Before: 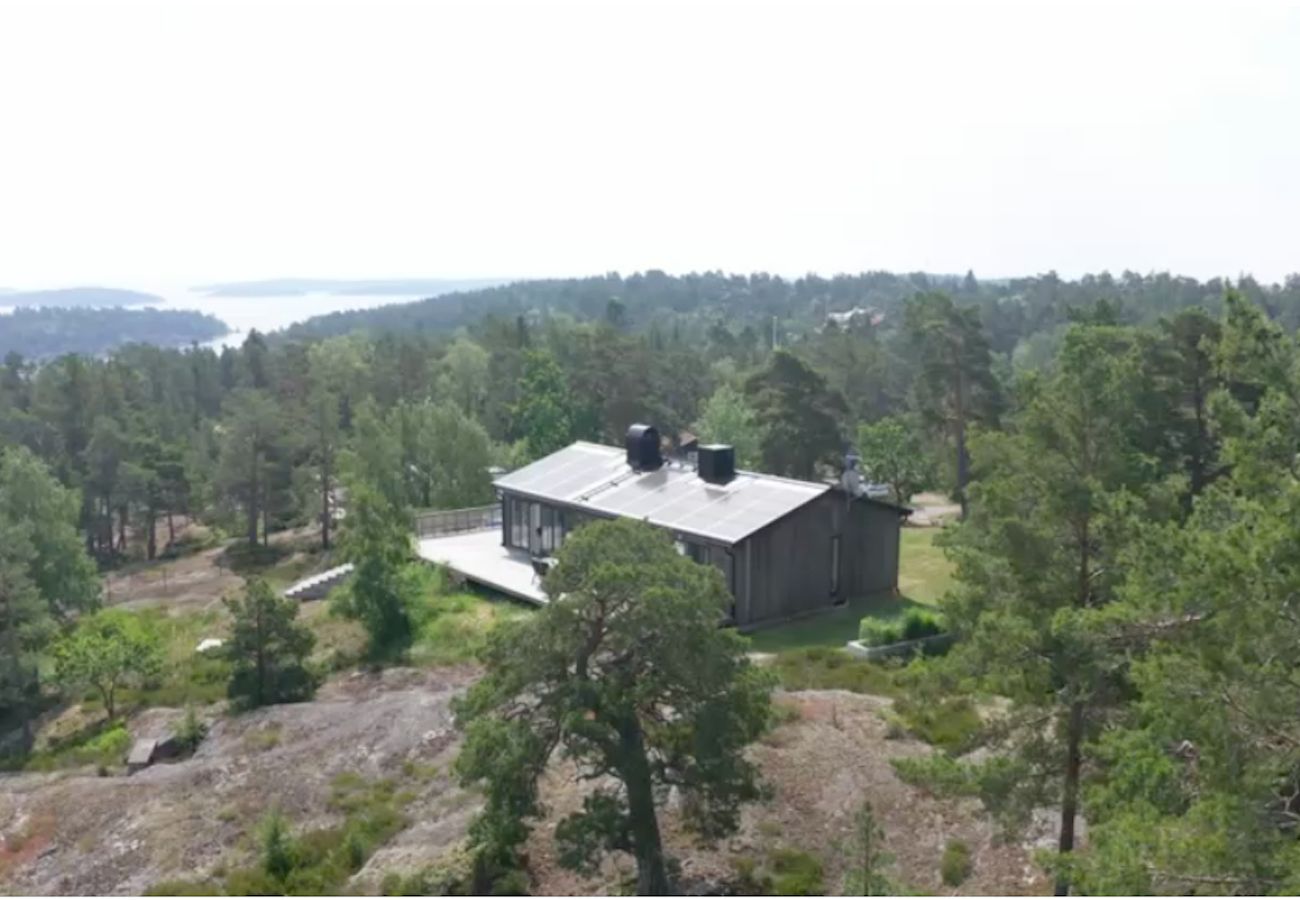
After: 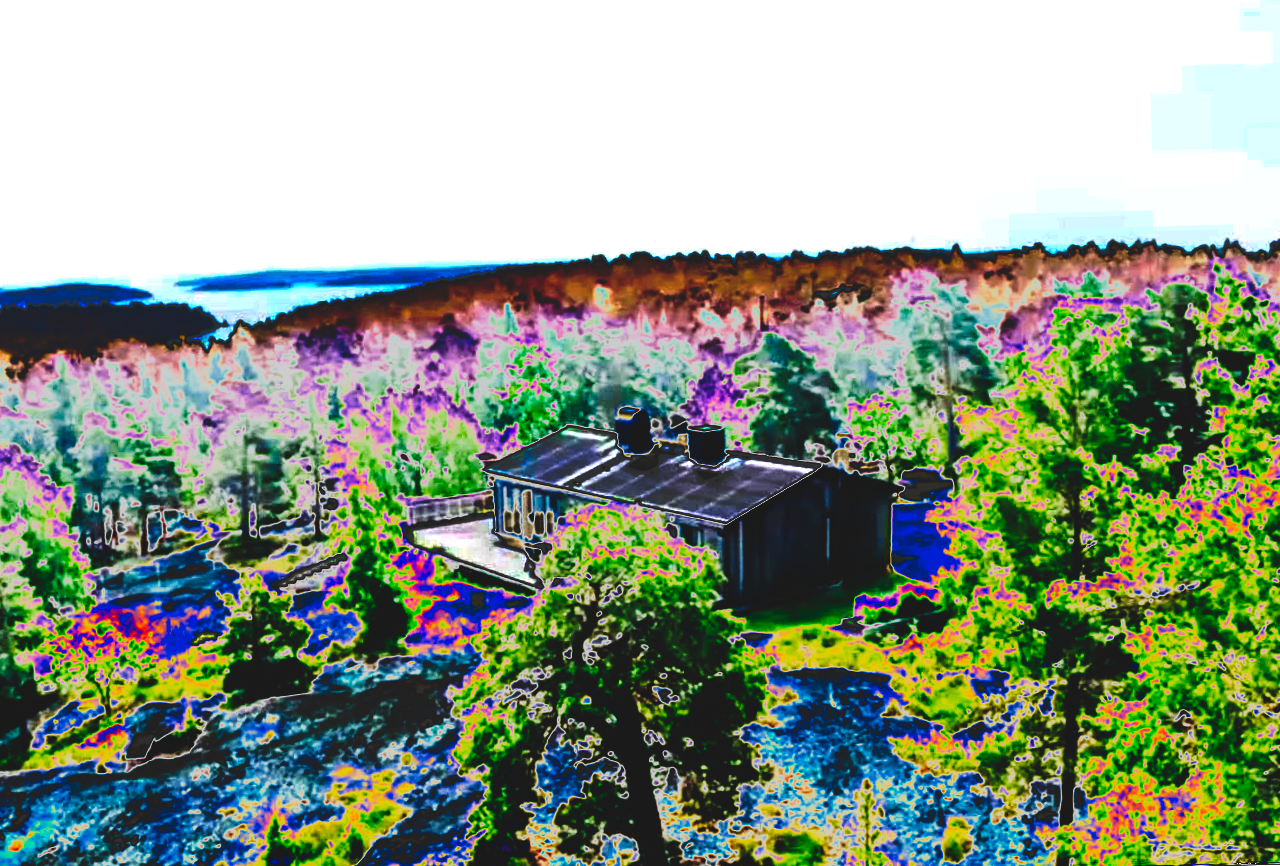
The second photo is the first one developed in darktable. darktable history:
exposure: exposure 0.078 EV, compensate highlight preservation false
rotate and perspective: rotation -1.42°, crop left 0.016, crop right 0.984, crop top 0.035, crop bottom 0.965
tone curve: curves: ch0 [(0, 0) (0.003, 0.99) (0.011, 0.983) (0.025, 0.934) (0.044, 0.719) (0.069, 0.382) (0.1, 0.204) (0.136, 0.093) (0.177, 0.094) (0.224, 0.093) (0.277, 0.098) (0.335, 0.214) (0.399, 0.616) (0.468, 0.827) (0.543, 0.464) (0.623, 0.145) (0.709, 0.127) (0.801, 0.187) (0.898, 0.203) (1, 1)], preserve colors none
